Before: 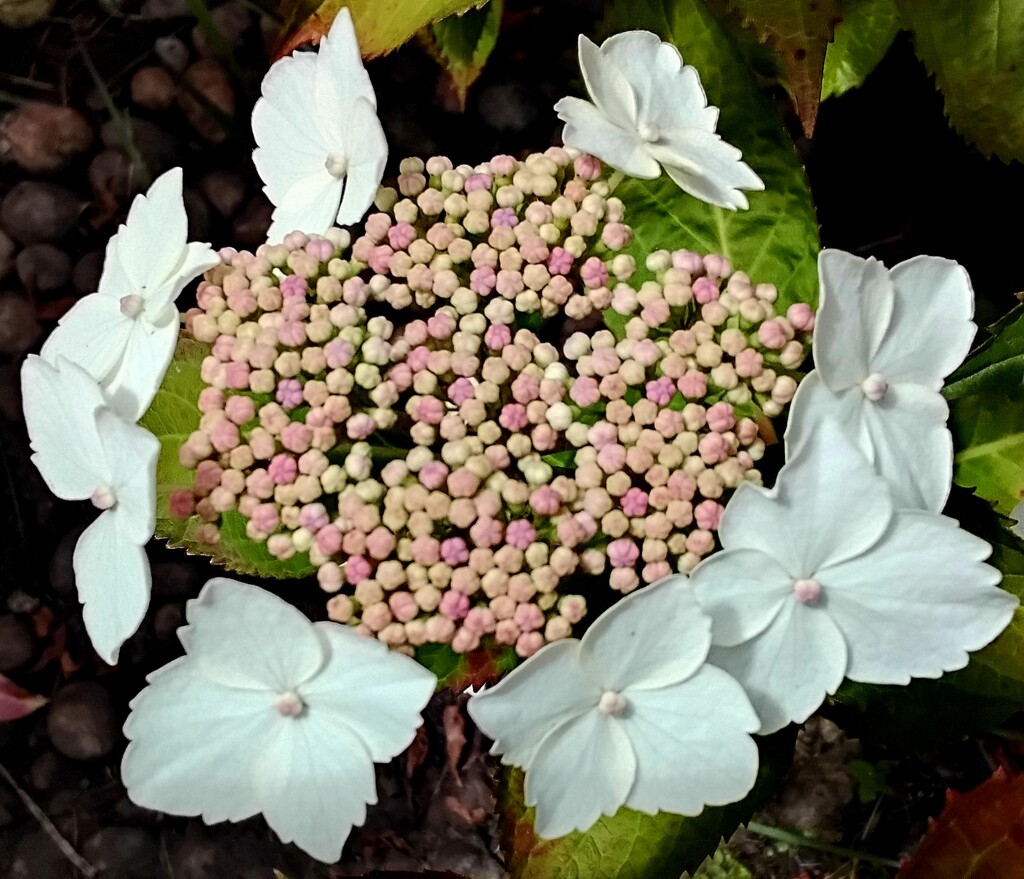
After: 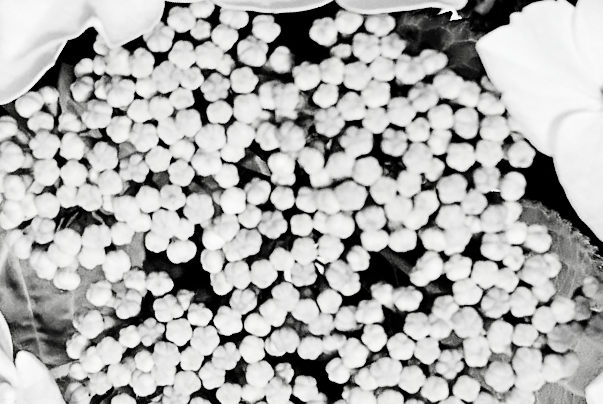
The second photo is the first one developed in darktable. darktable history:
contrast brightness saturation: saturation -0.988
crop and rotate: angle 147.87°, left 9.091%, top 15.576%, right 4.547%, bottom 16.966%
exposure: exposure -0.142 EV, compensate highlight preservation false
tone curve: curves: ch0 [(0, 0) (0.004, 0) (0.133, 0.071) (0.325, 0.456) (0.832, 0.957) (1, 1)], color space Lab, independent channels, preserve colors none
